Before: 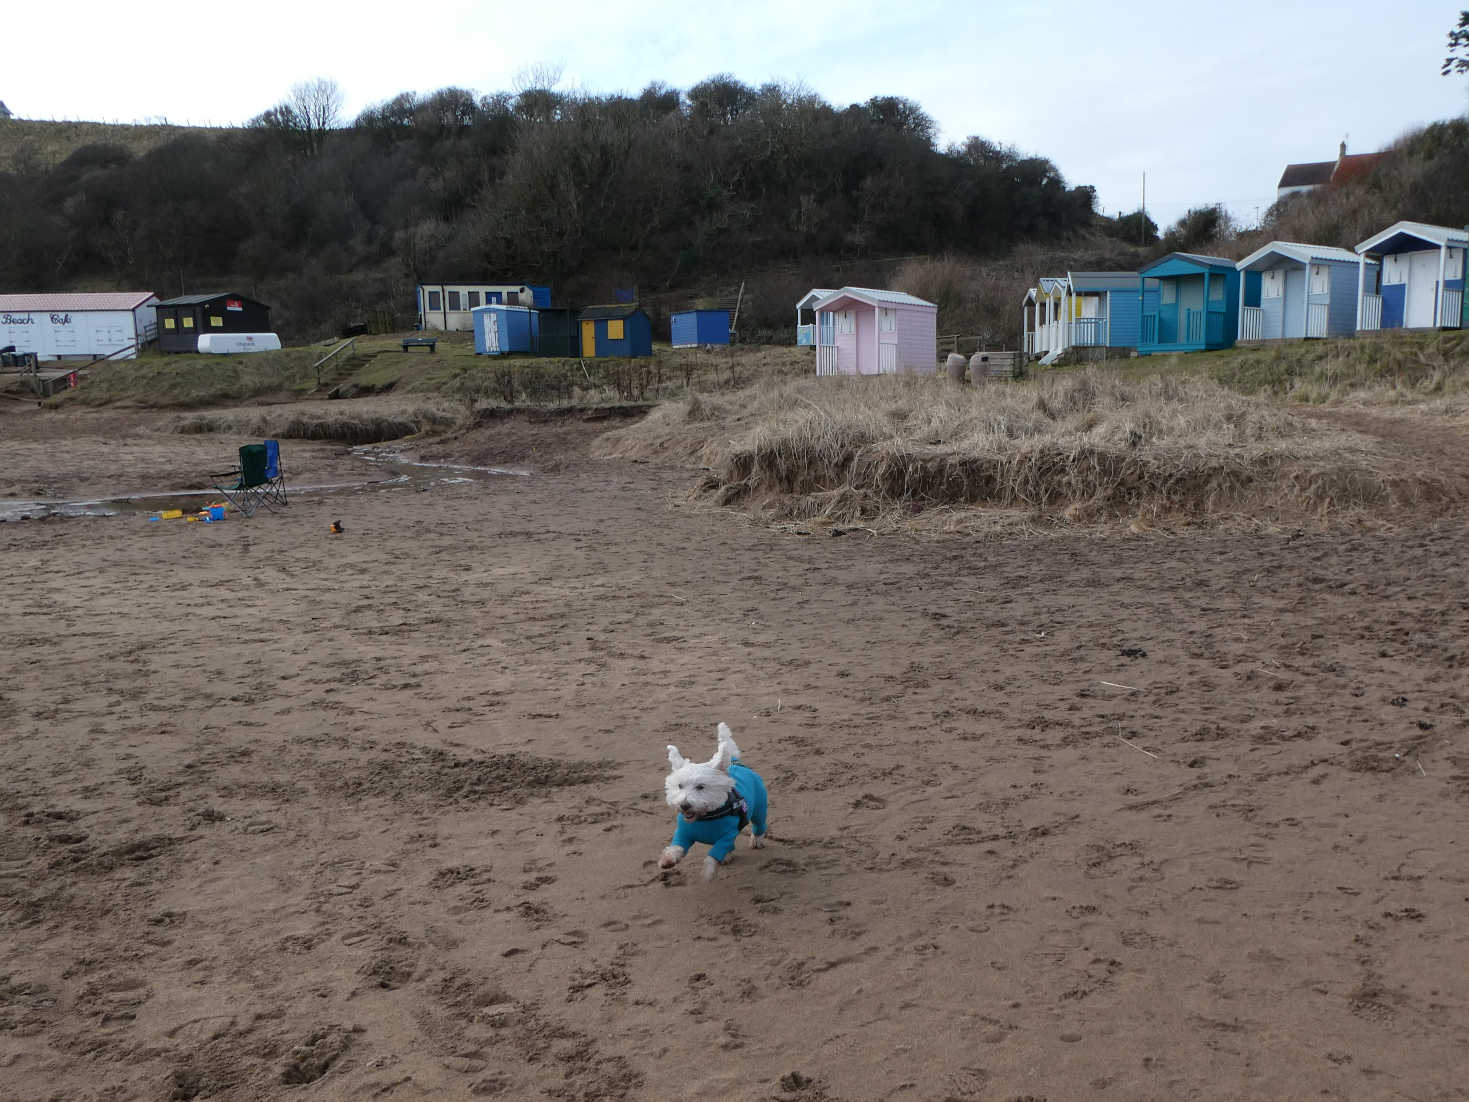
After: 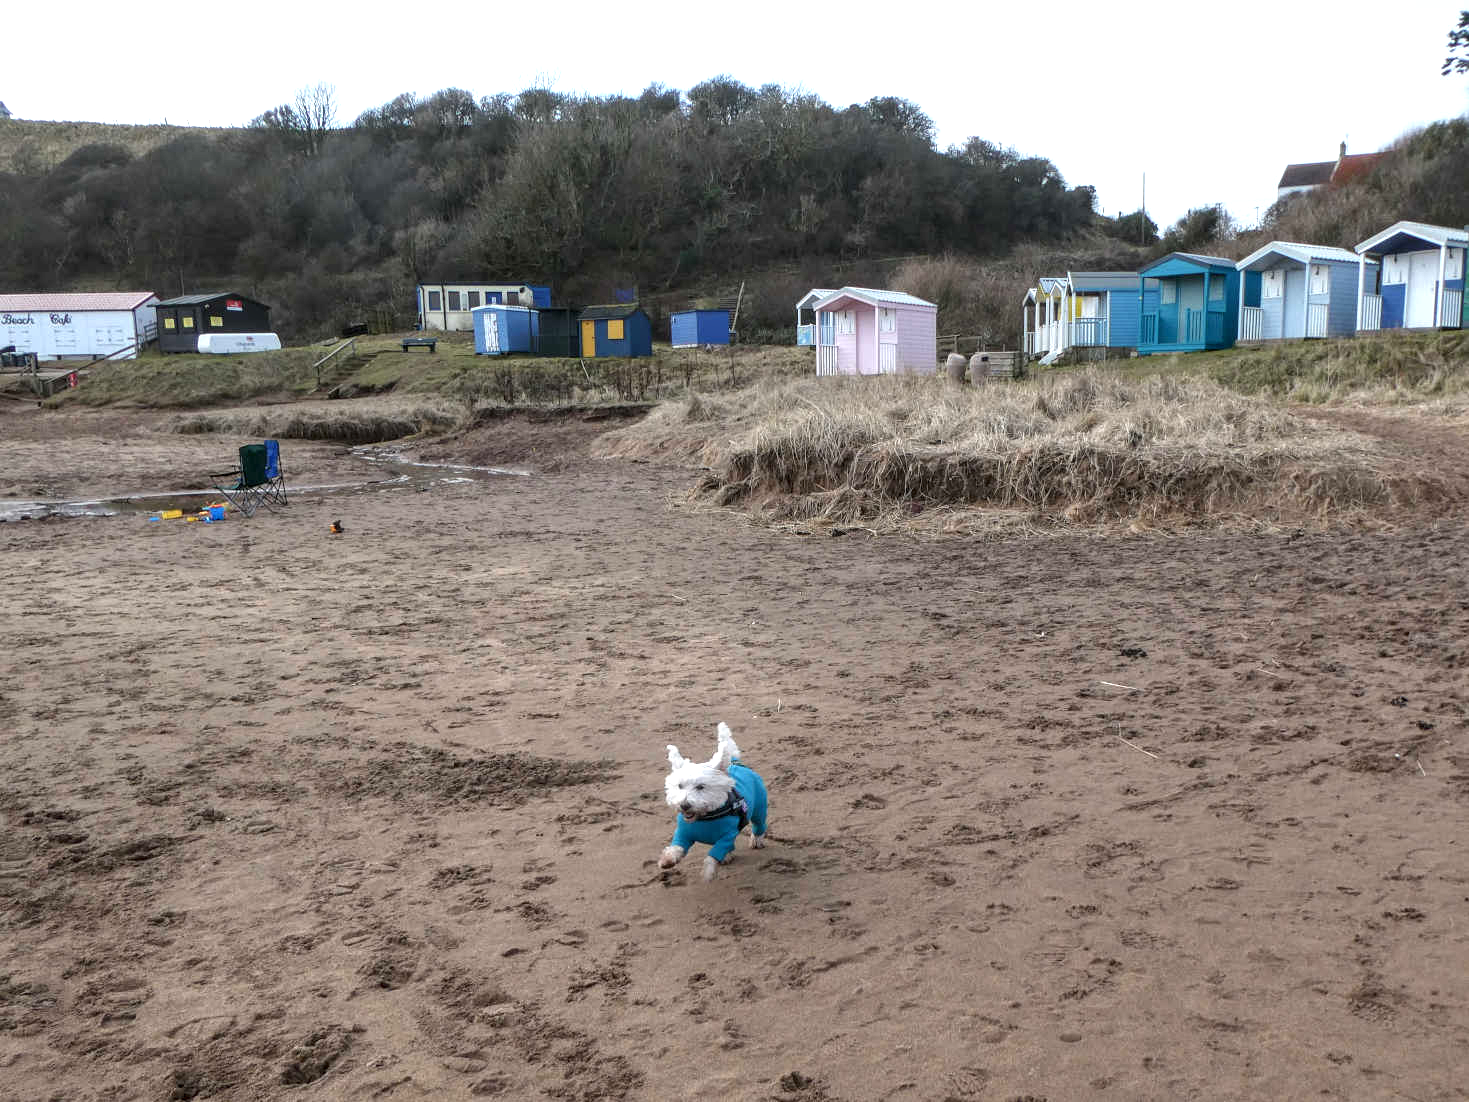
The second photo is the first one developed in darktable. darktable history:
local contrast: detail 130%
exposure: exposure 0.647 EV, compensate exposure bias true, compensate highlight preservation false
